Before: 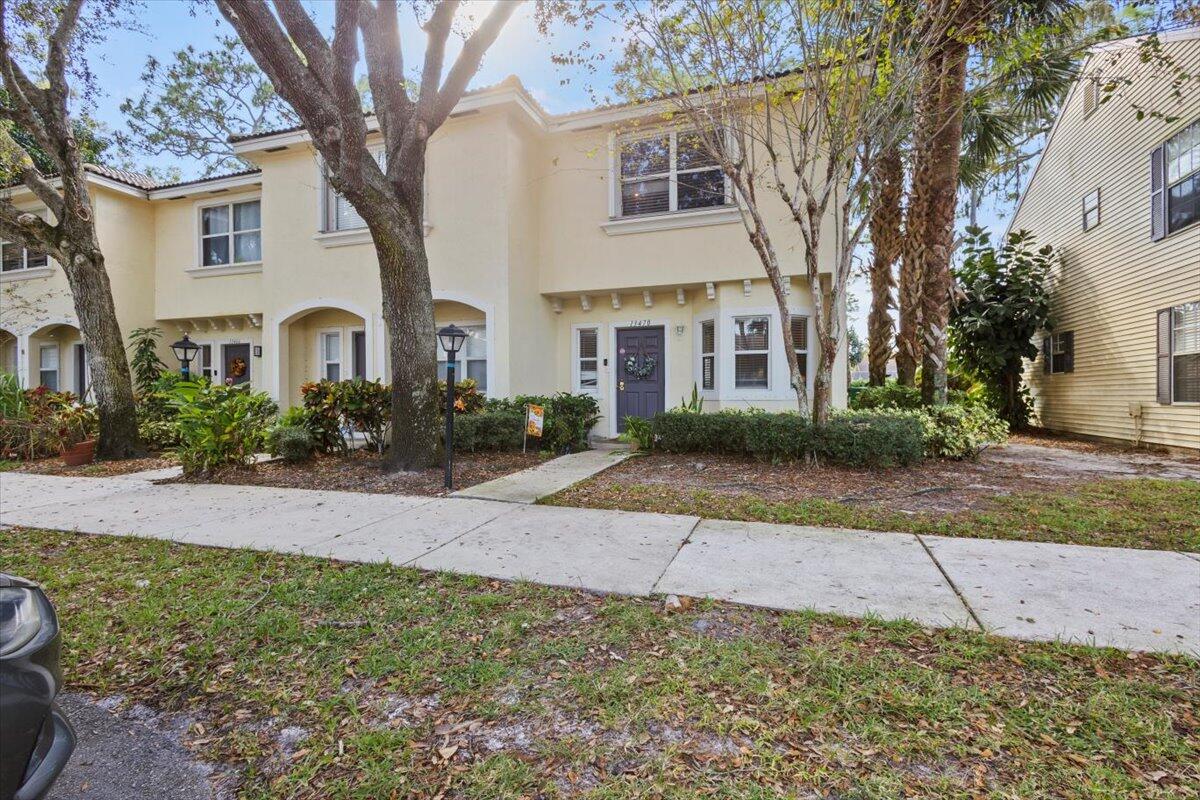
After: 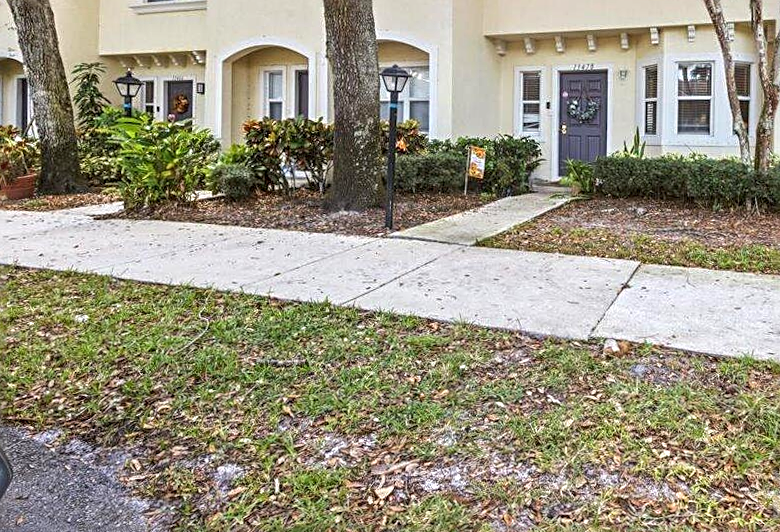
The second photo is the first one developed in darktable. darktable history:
exposure: black level correction 0, exposure 0.5 EV, compensate highlight preservation false
crop and rotate: angle -1°, left 3.682%, top 31.688%, right 29.535%
sharpen: radius 2.739
local contrast: on, module defaults
